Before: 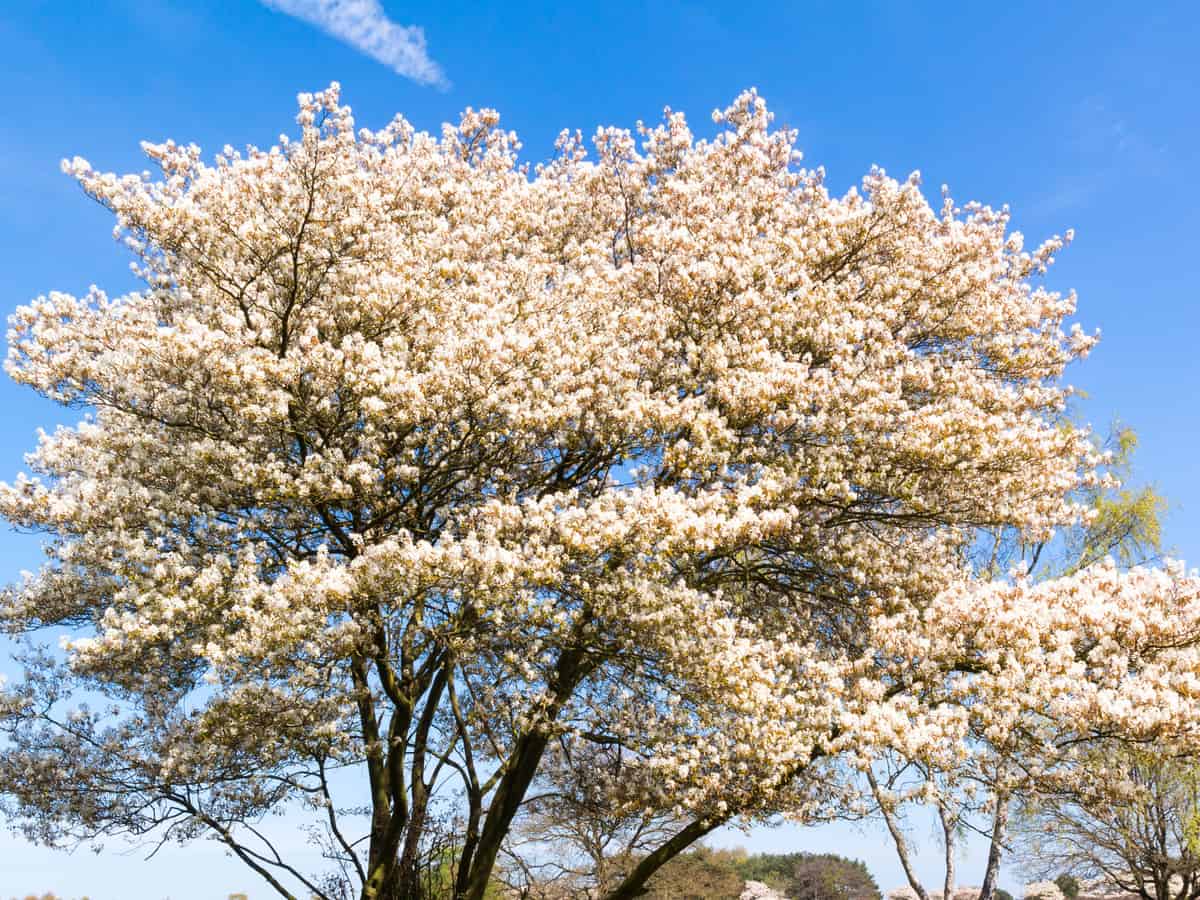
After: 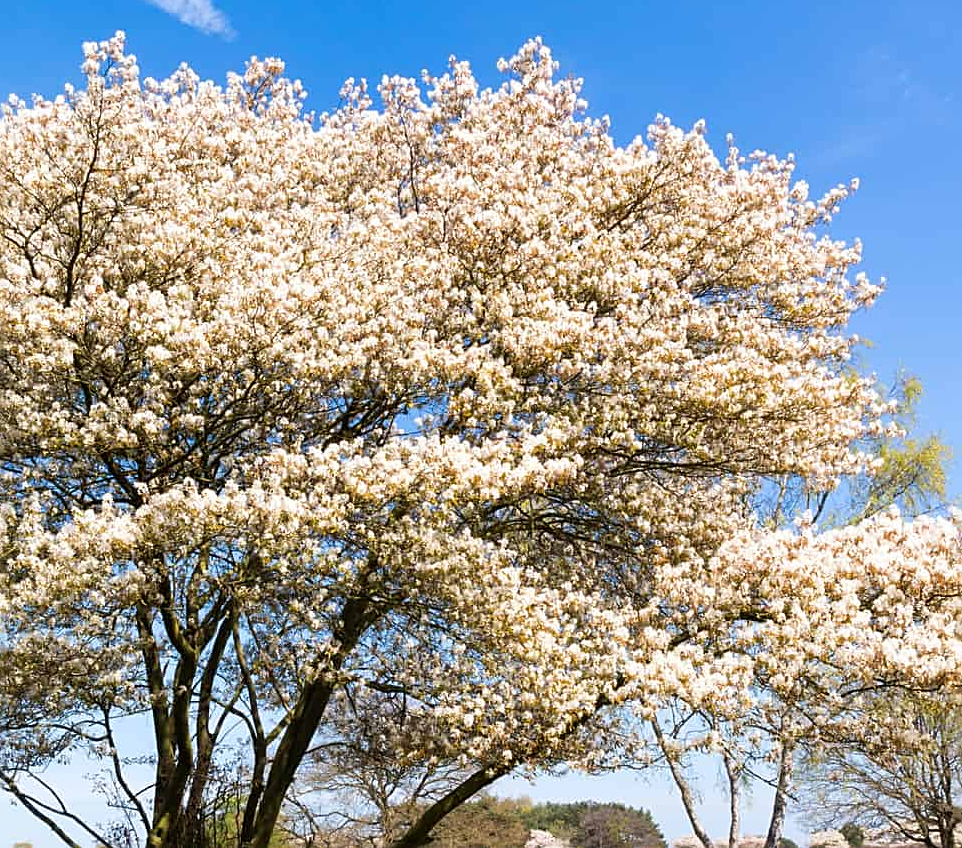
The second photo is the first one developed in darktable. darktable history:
crop and rotate: left 17.985%, top 5.739%, right 1.799%
sharpen: on, module defaults
